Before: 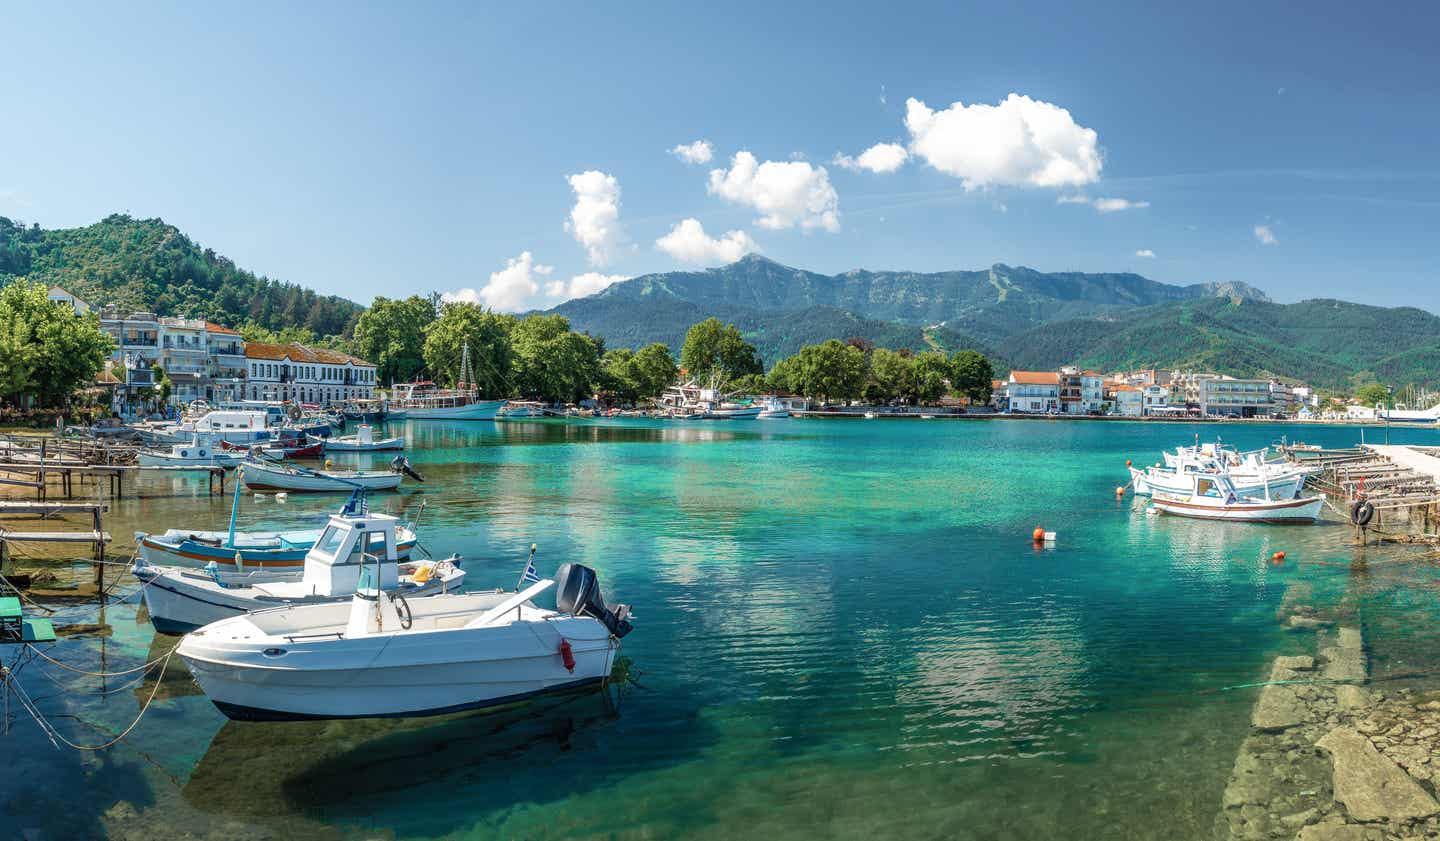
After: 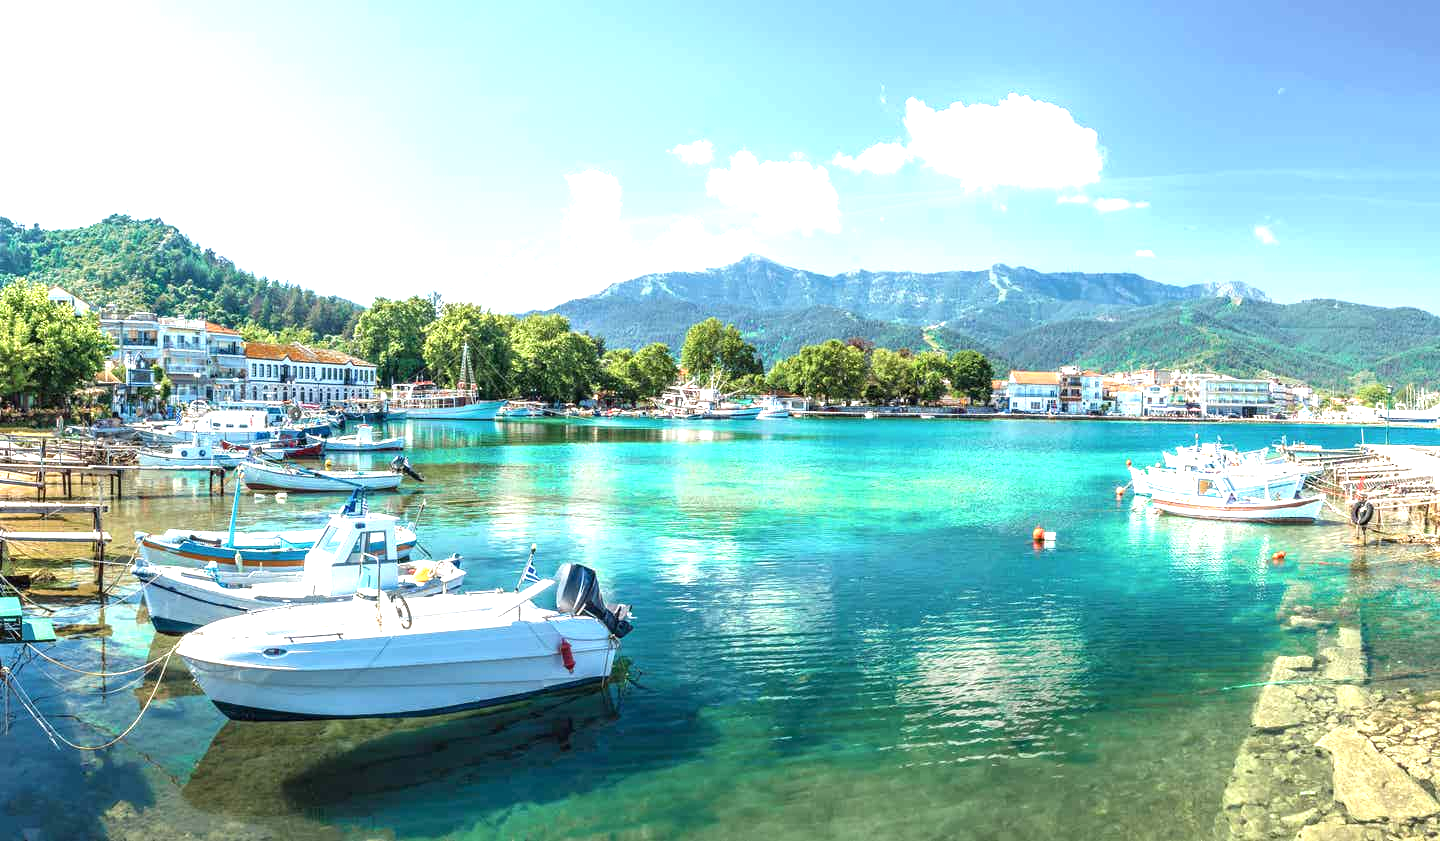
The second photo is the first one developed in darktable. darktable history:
exposure: black level correction 0, exposure 1.299 EV, compensate exposure bias true, compensate highlight preservation false
